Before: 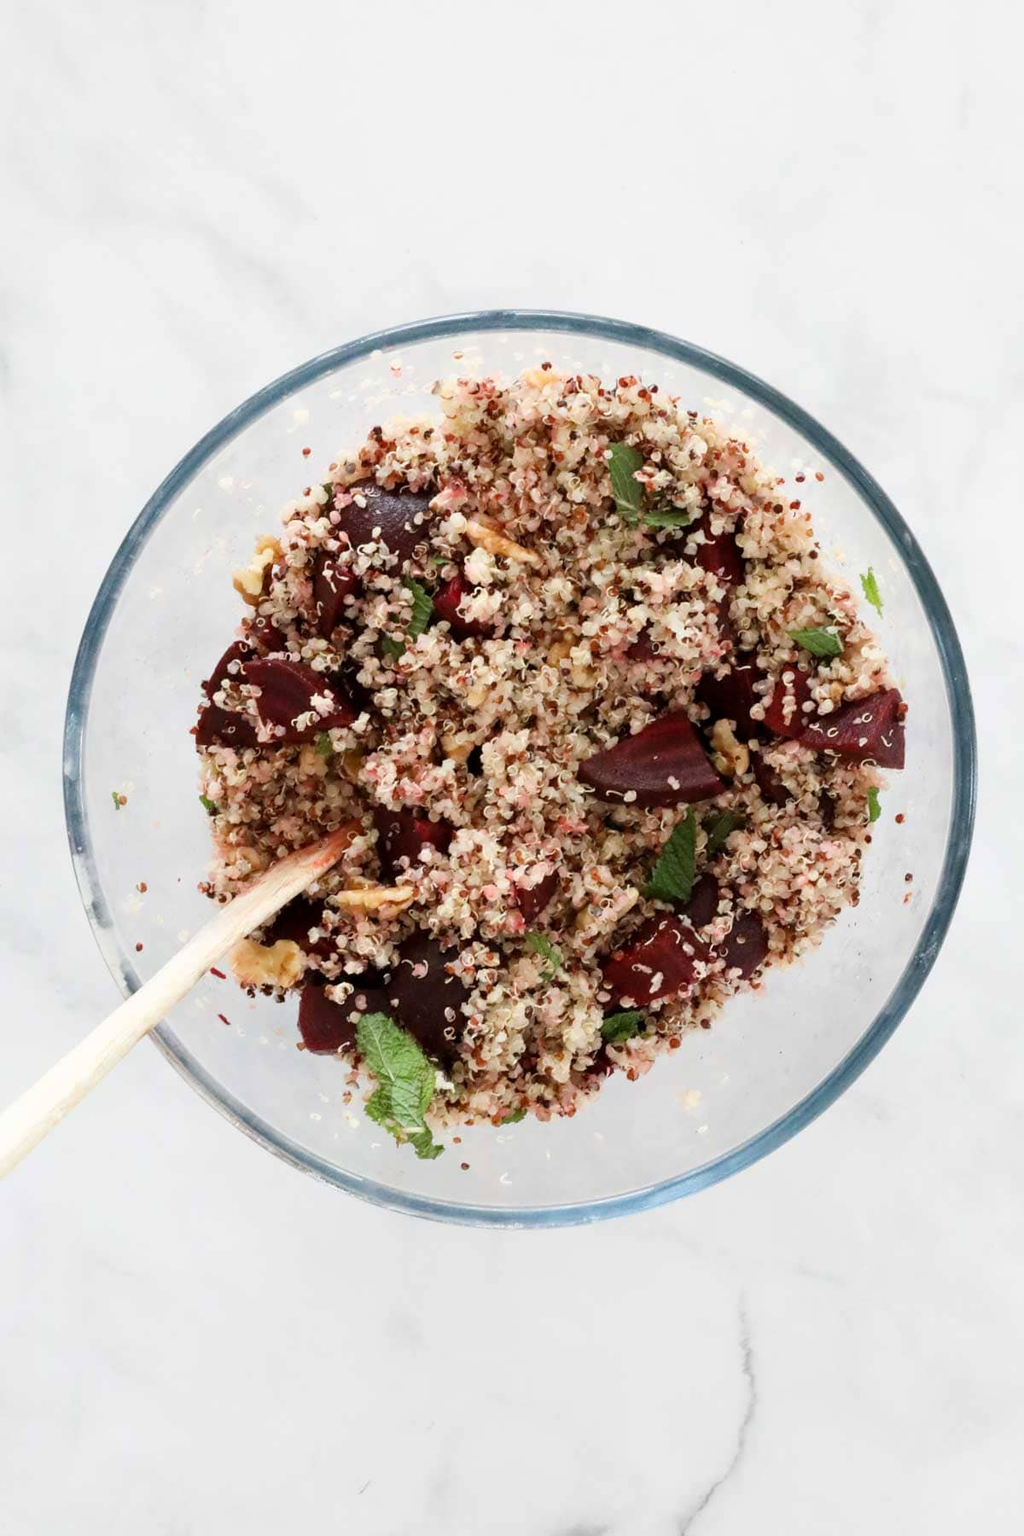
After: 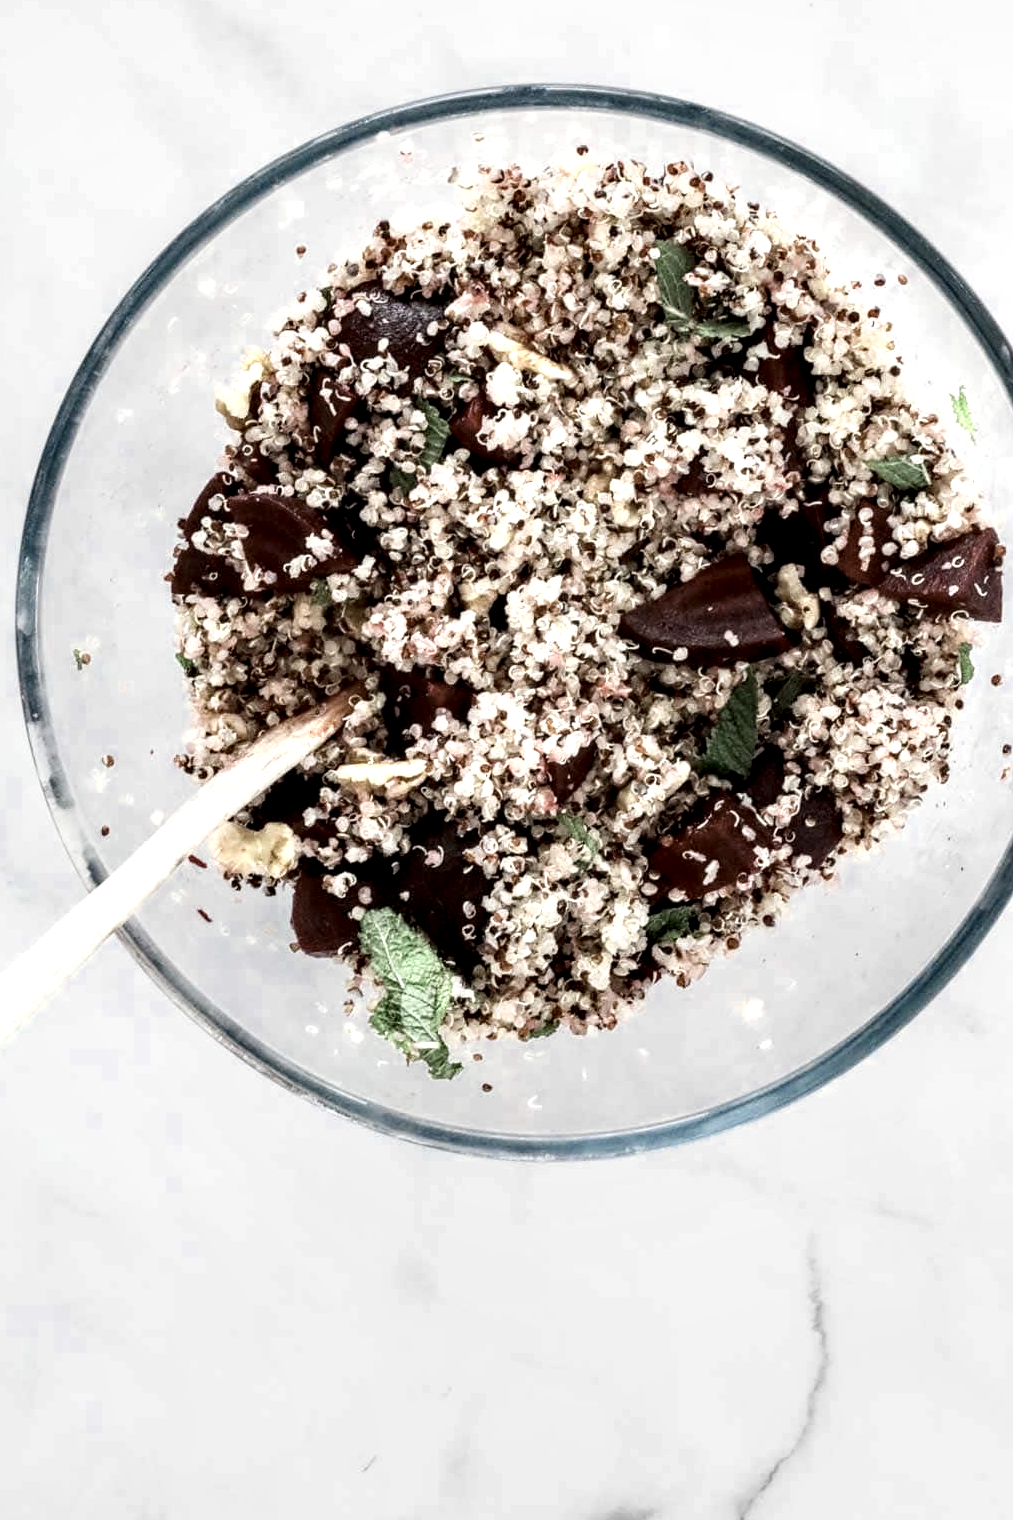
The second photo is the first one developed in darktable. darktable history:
contrast brightness saturation: contrast 0.14
vibrance: on, module defaults
local contrast: highlights 65%, shadows 54%, detail 169%, midtone range 0.514
color zones: curves: ch0 [(0.25, 0.667) (0.758, 0.368)]; ch1 [(0.215, 0.245) (0.761, 0.373)]; ch2 [(0.247, 0.554) (0.761, 0.436)]
crop and rotate: left 4.842%, top 15.51%, right 10.668%
